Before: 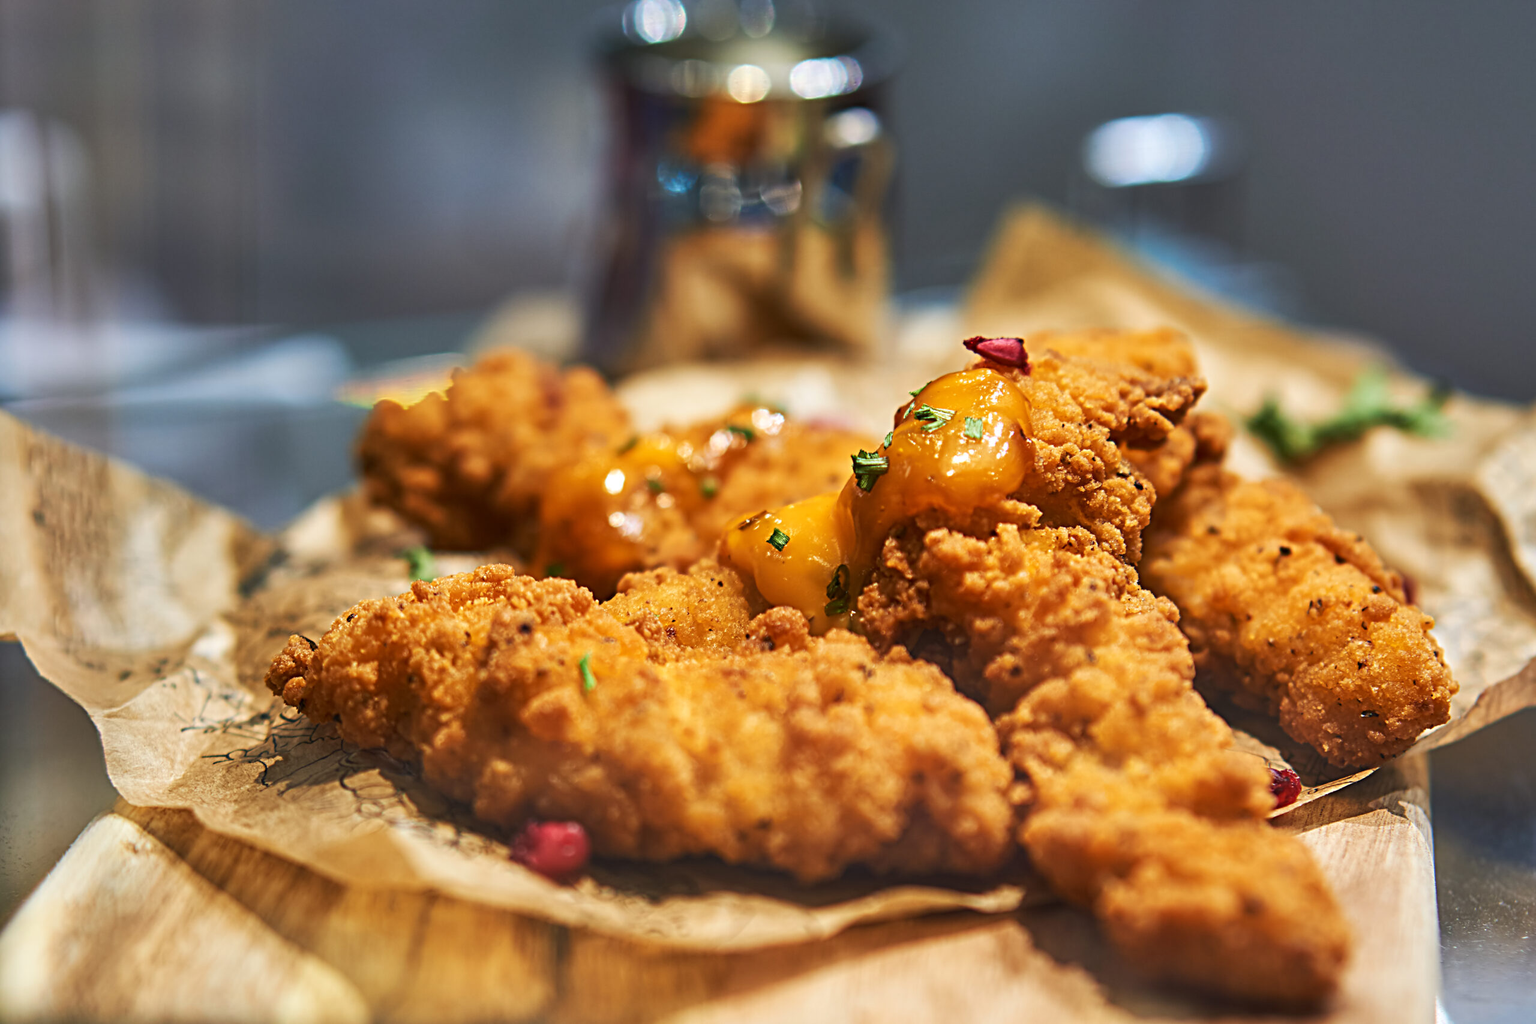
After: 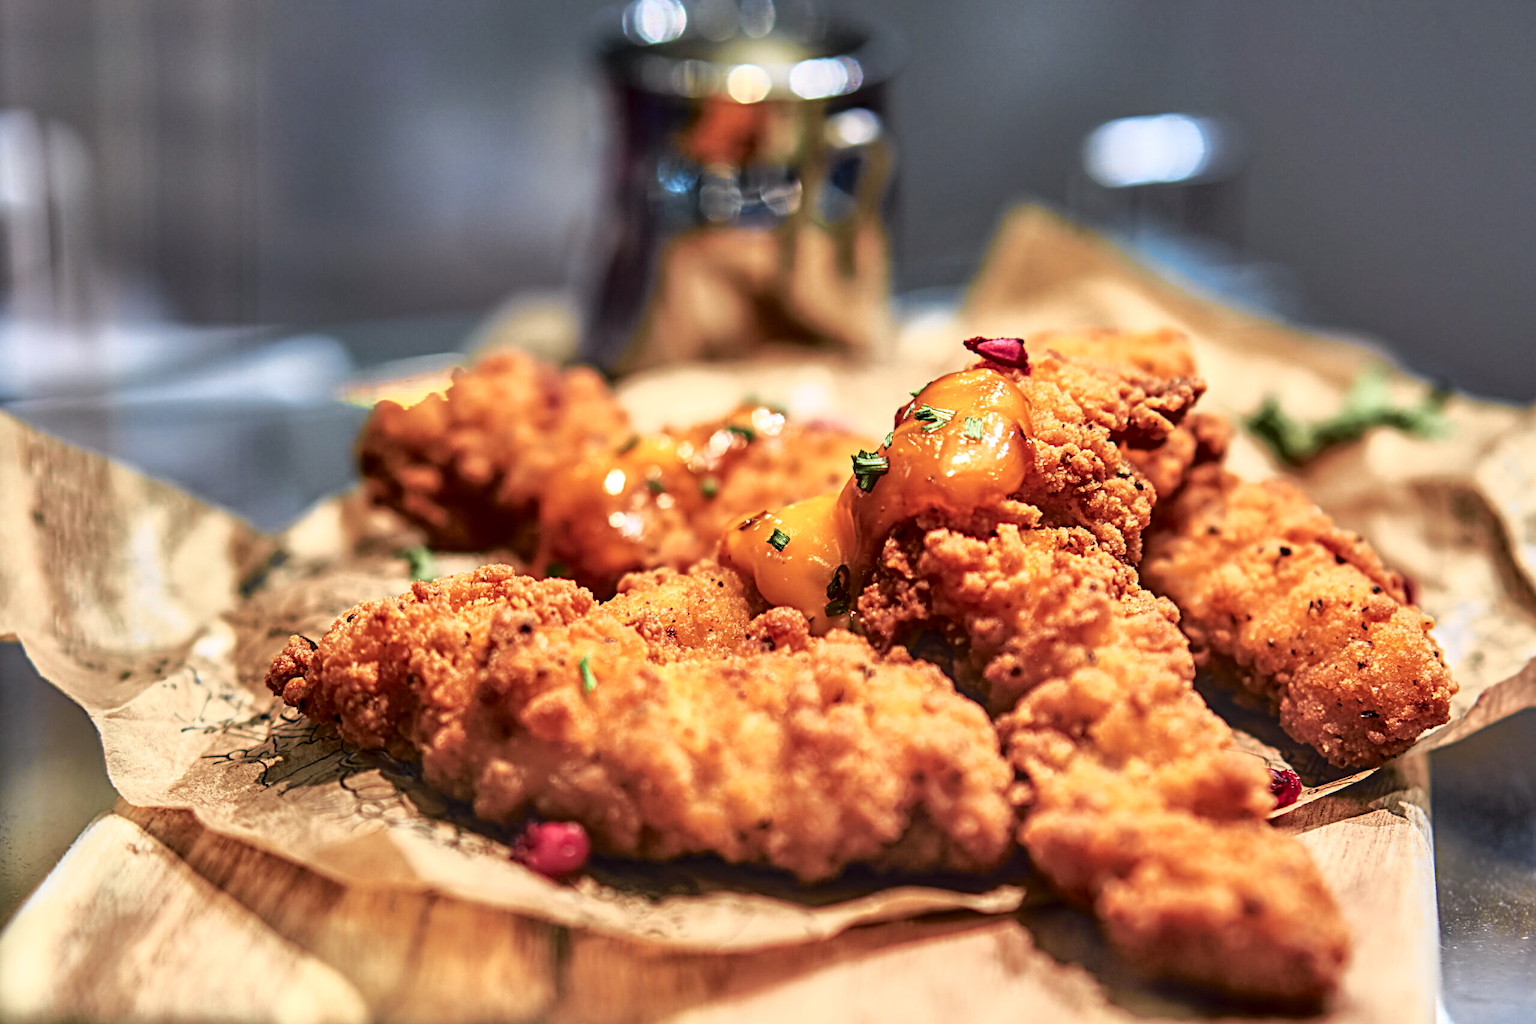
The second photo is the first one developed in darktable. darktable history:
vignetting: fall-off start 115.77%, fall-off radius 59.48%, brightness -0.689
tone curve: curves: ch0 [(0, 0) (0.105, 0.044) (0.195, 0.128) (0.283, 0.283) (0.384, 0.404) (0.485, 0.531) (0.638, 0.681) (0.795, 0.879) (1, 0.977)]; ch1 [(0, 0) (0.161, 0.092) (0.35, 0.33) (0.379, 0.401) (0.456, 0.469) (0.498, 0.503) (0.531, 0.537) (0.596, 0.621) (0.635, 0.671) (1, 1)]; ch2 [(0, 0) (0.371, 0.362) (0.437, 0.437) (0.483, 0.484) (0.53, 0.515) (0.56, 0.58) (0.622, 0.606) (1, 1)], color space Lab, independent channels, preserve colors none
local contrast: on, module defaults
